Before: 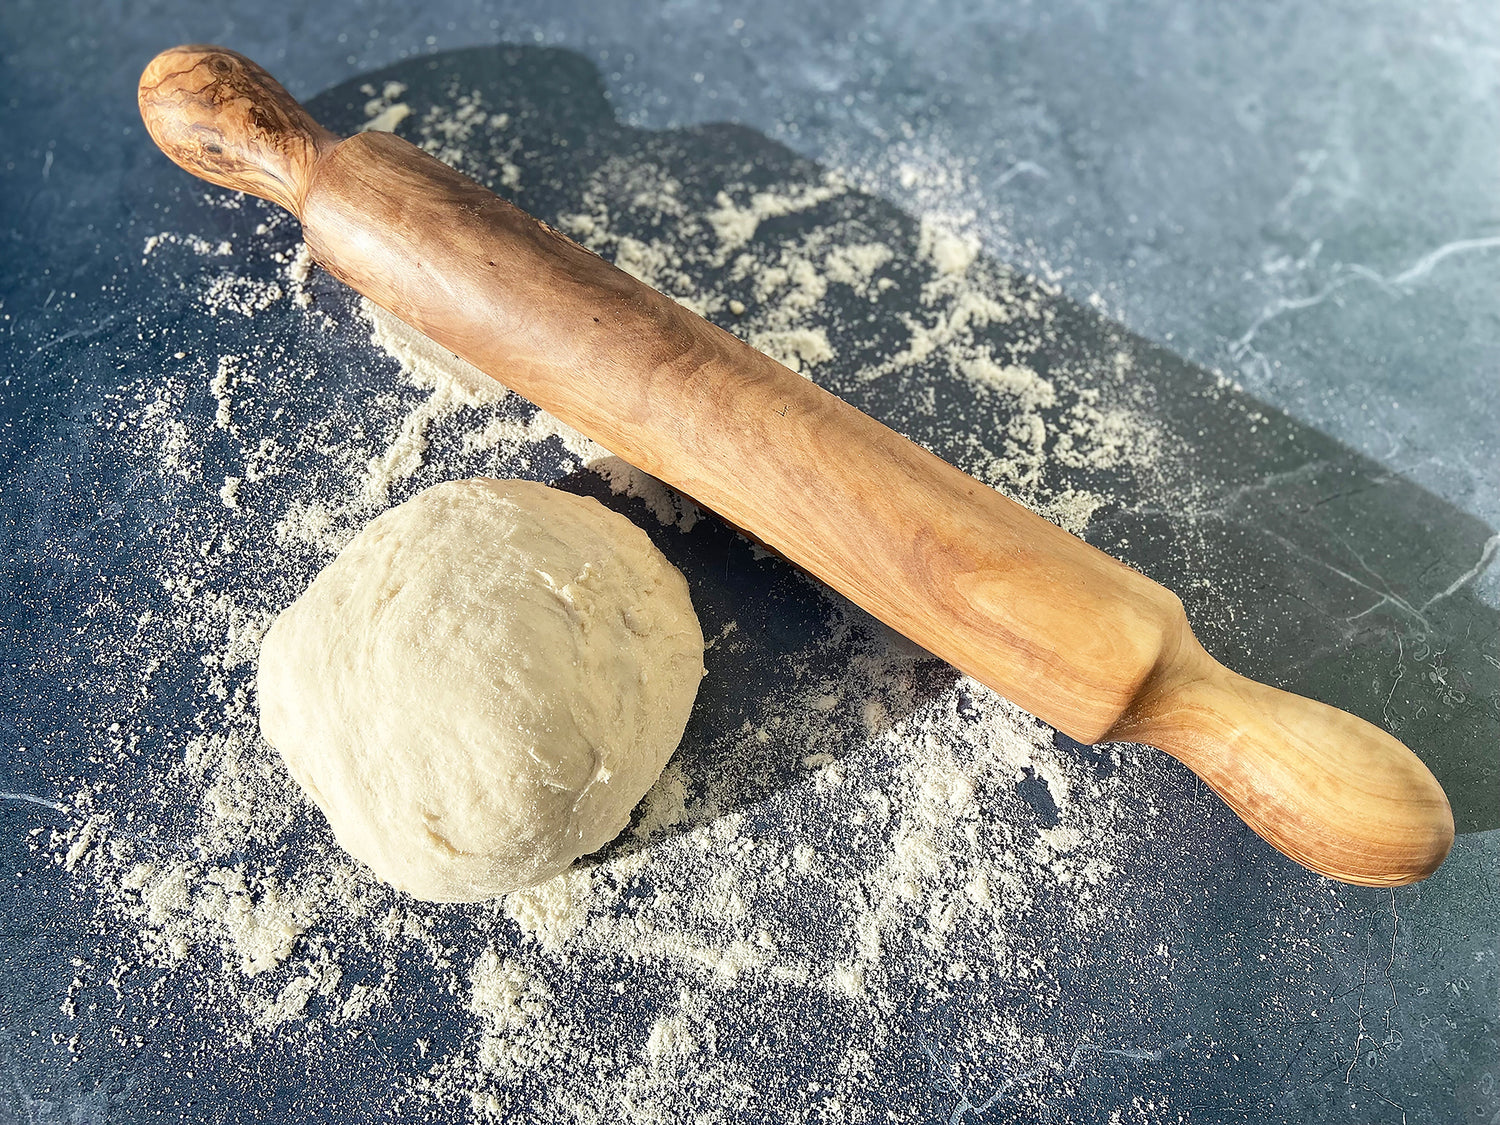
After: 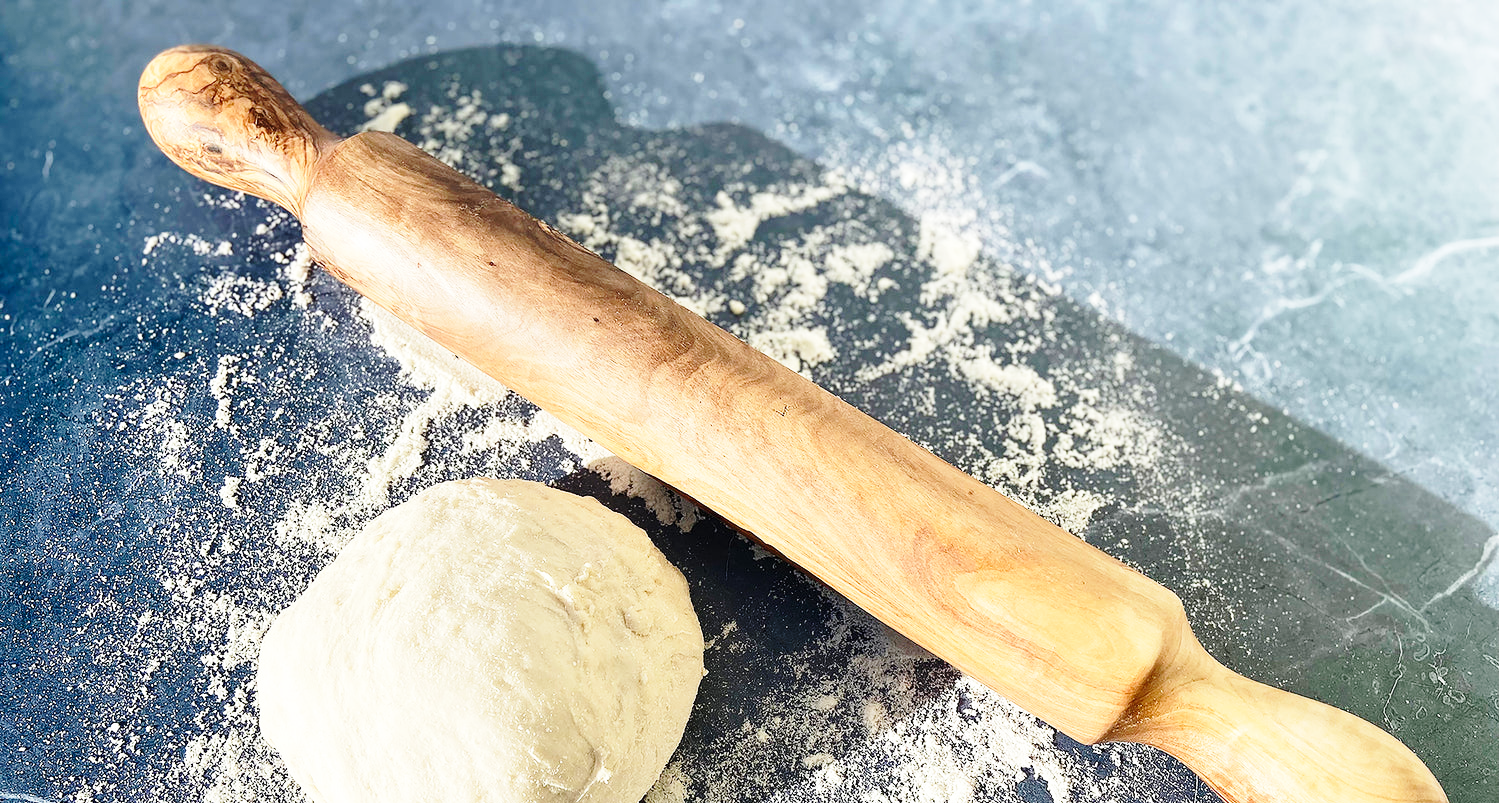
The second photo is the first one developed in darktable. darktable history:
tone equalizer: on, module defaults
base curve: curves: ch0 [(0, 0) (0.028, 0.03) (0.121, 0.232) (0.46, 0.748) (0.859, 0.968) (1, 1)], preserve colors none
crop: bottom 28.576%
